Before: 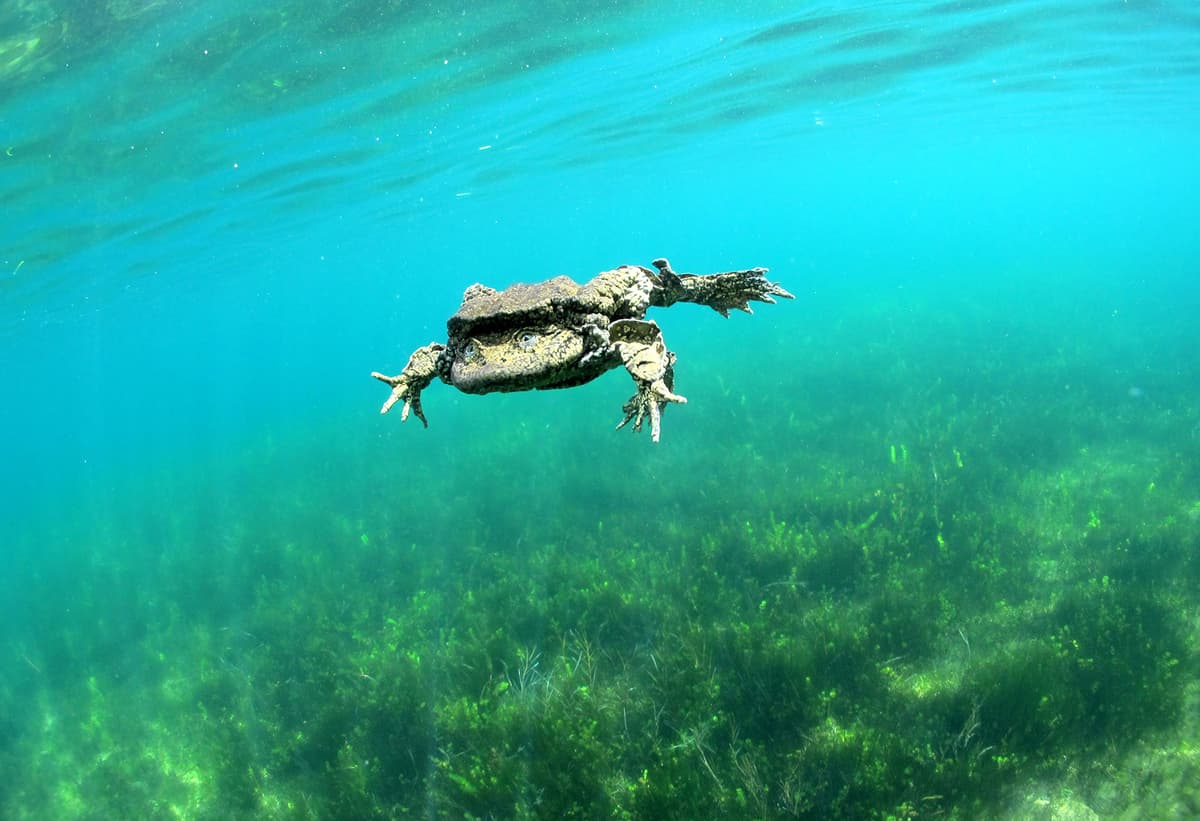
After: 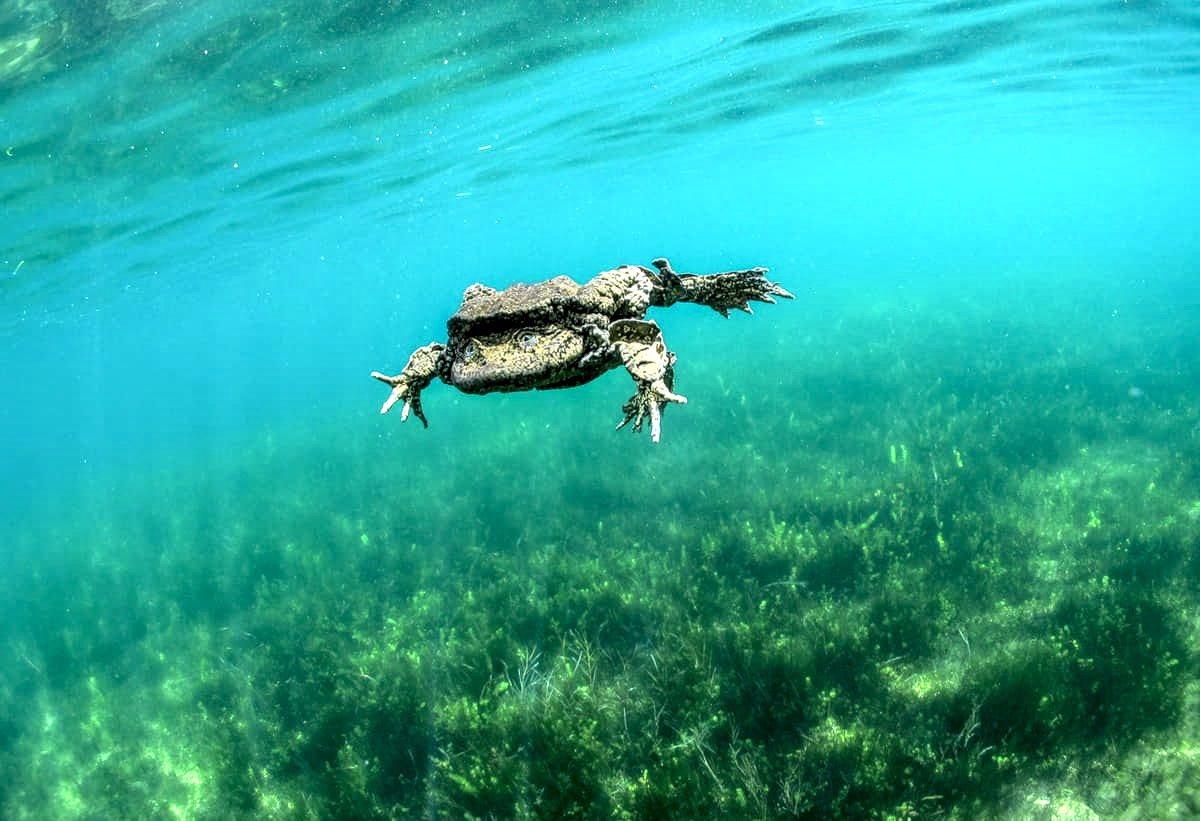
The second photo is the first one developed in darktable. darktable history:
local contrast: highlights 9%, shadows 36%, detail 183%, midtone range 0.477
